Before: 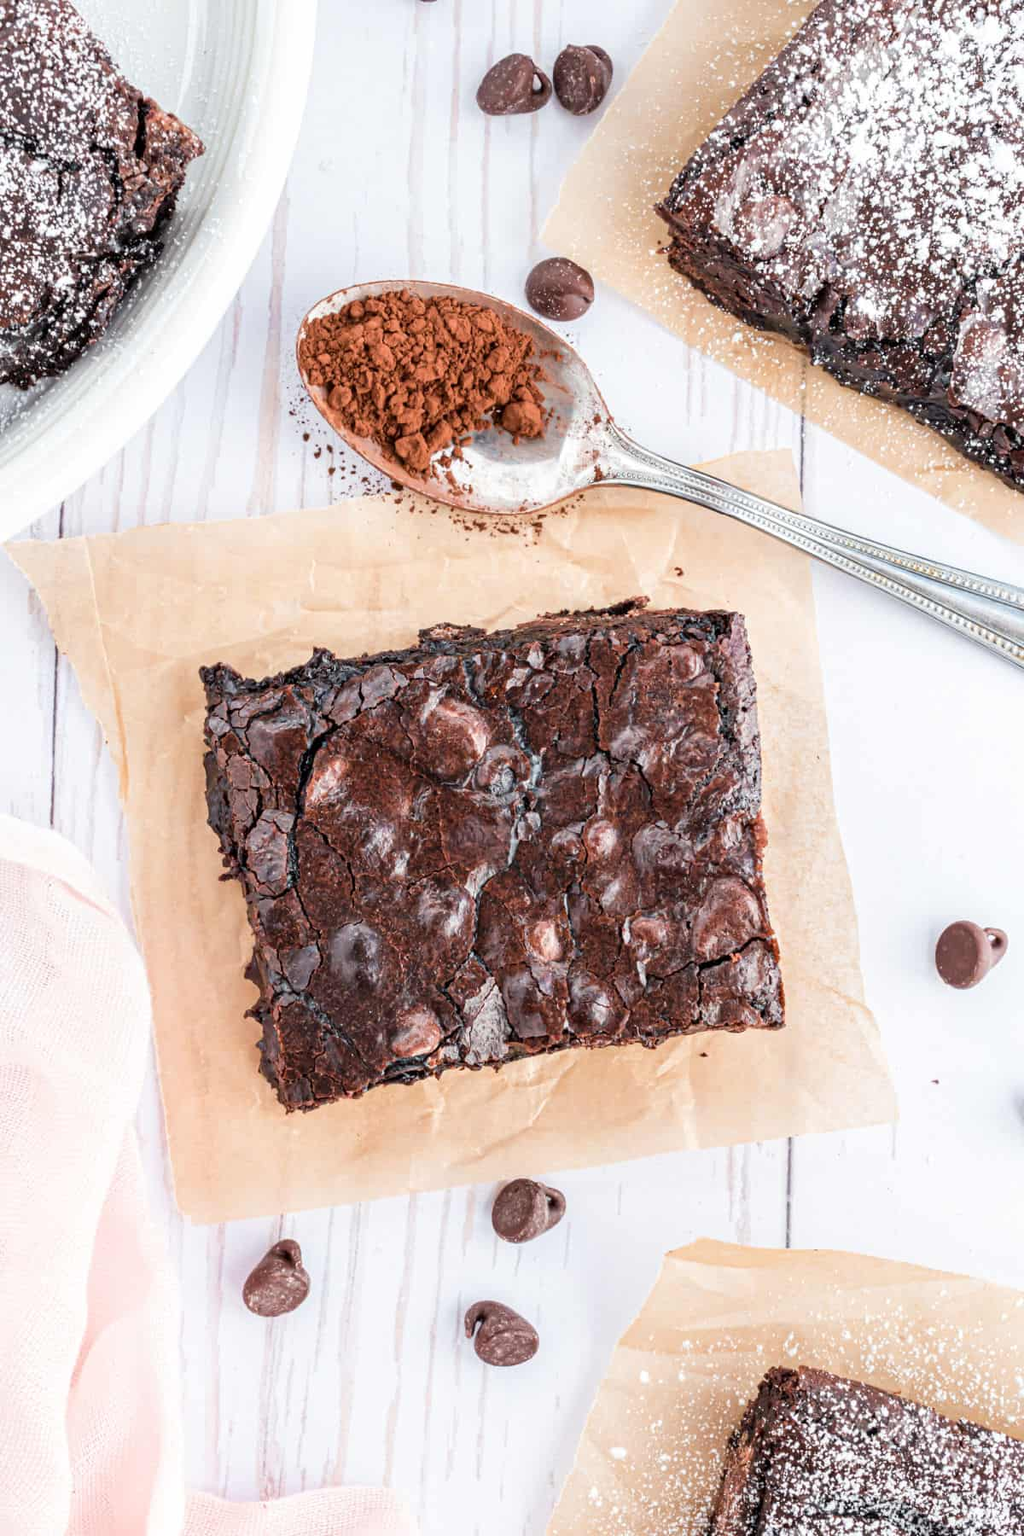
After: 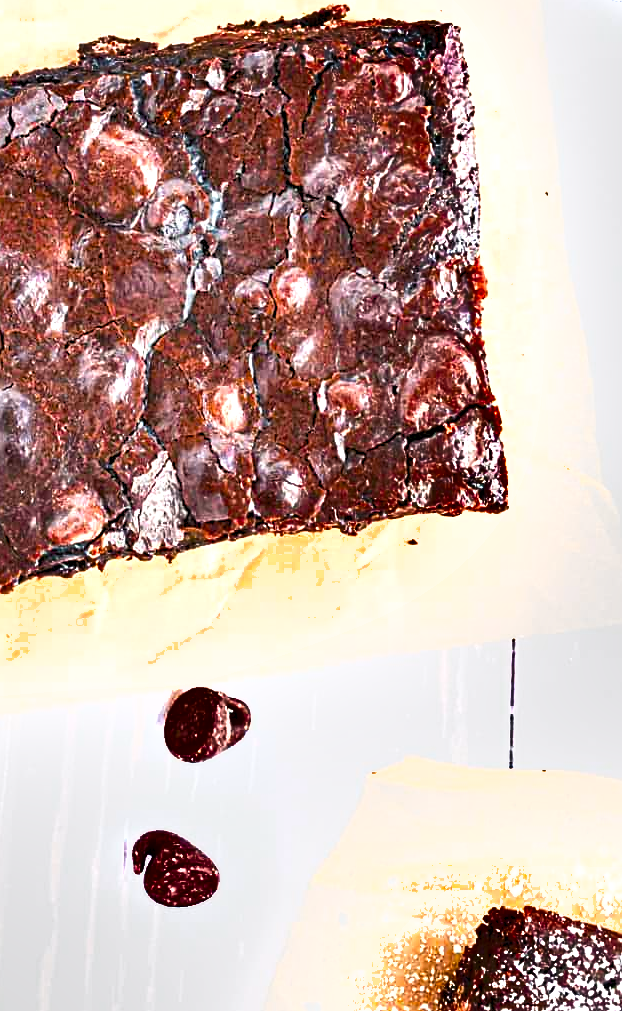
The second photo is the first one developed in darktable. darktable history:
levels: levels [0.026, 0.507, 0.987]
shadows and highlights: radius 118.73, shadows 42.57, highlights -61.72, soften with gaussian
sharpen: on, module defaults
exposure: black level correction 0, exposure 1.107 EV, compensate highlight preservation false
crop: left 34.335%, top 38.608%, right 13.78%, bottom 5.172%
color balance rgb: shadows lift › chroma 2.002%, shadows lift › hue 221.59°, linear chroma grading › global chroma 15.048%, perceptual saturation grading › global saturation 29.419%, contrast -9.89%
